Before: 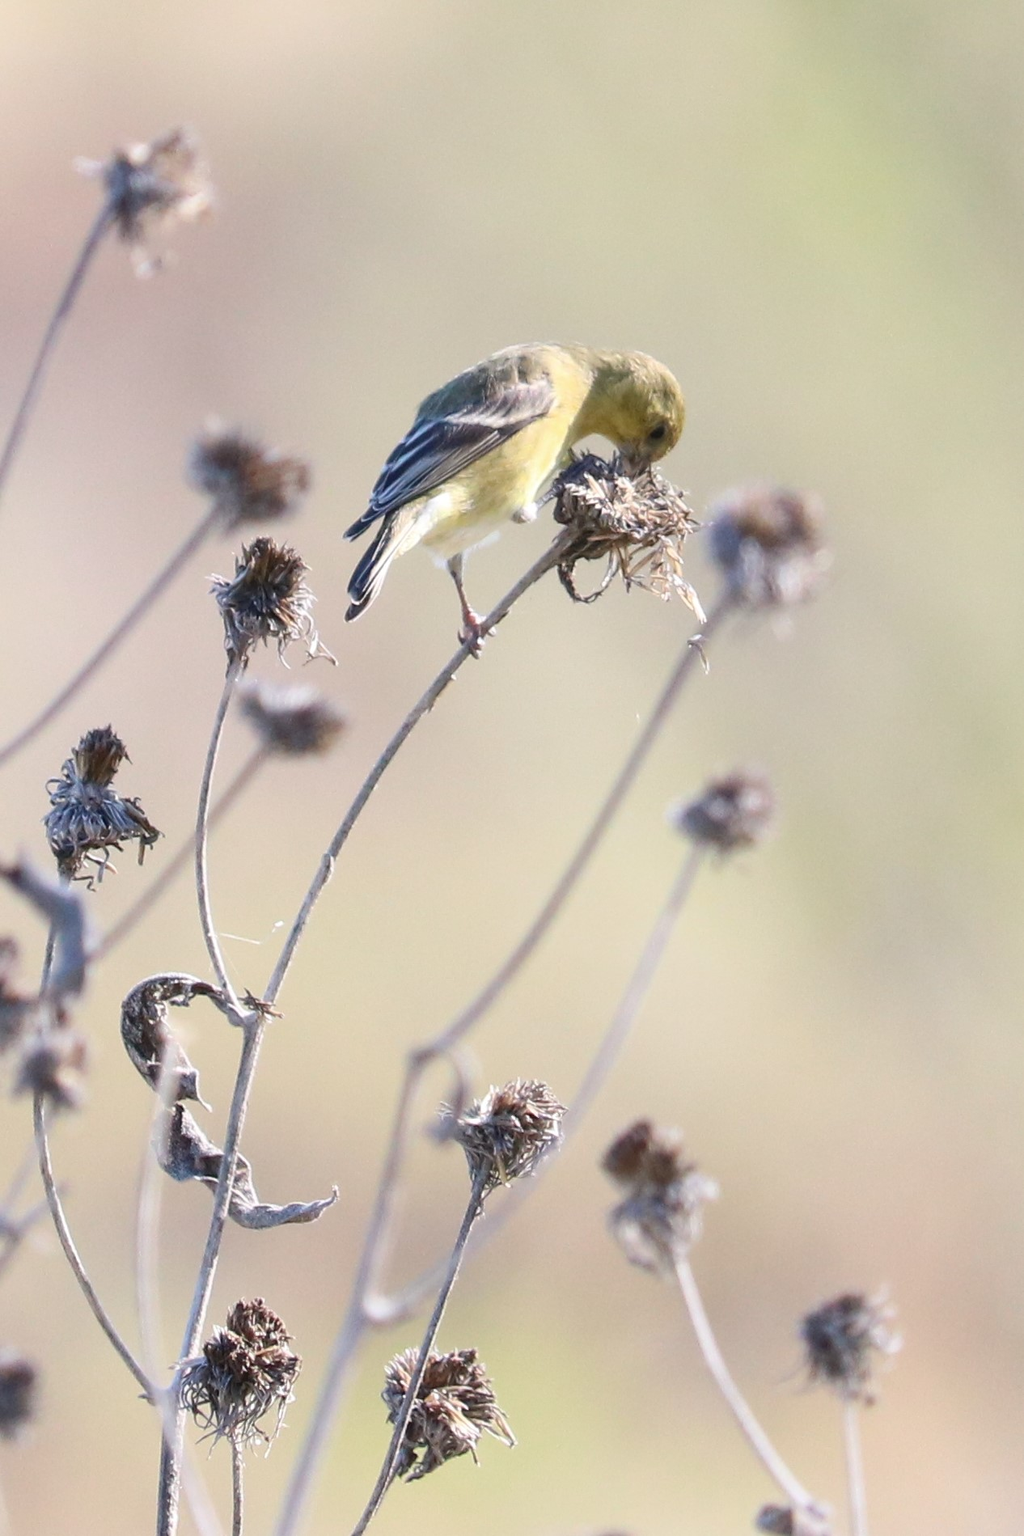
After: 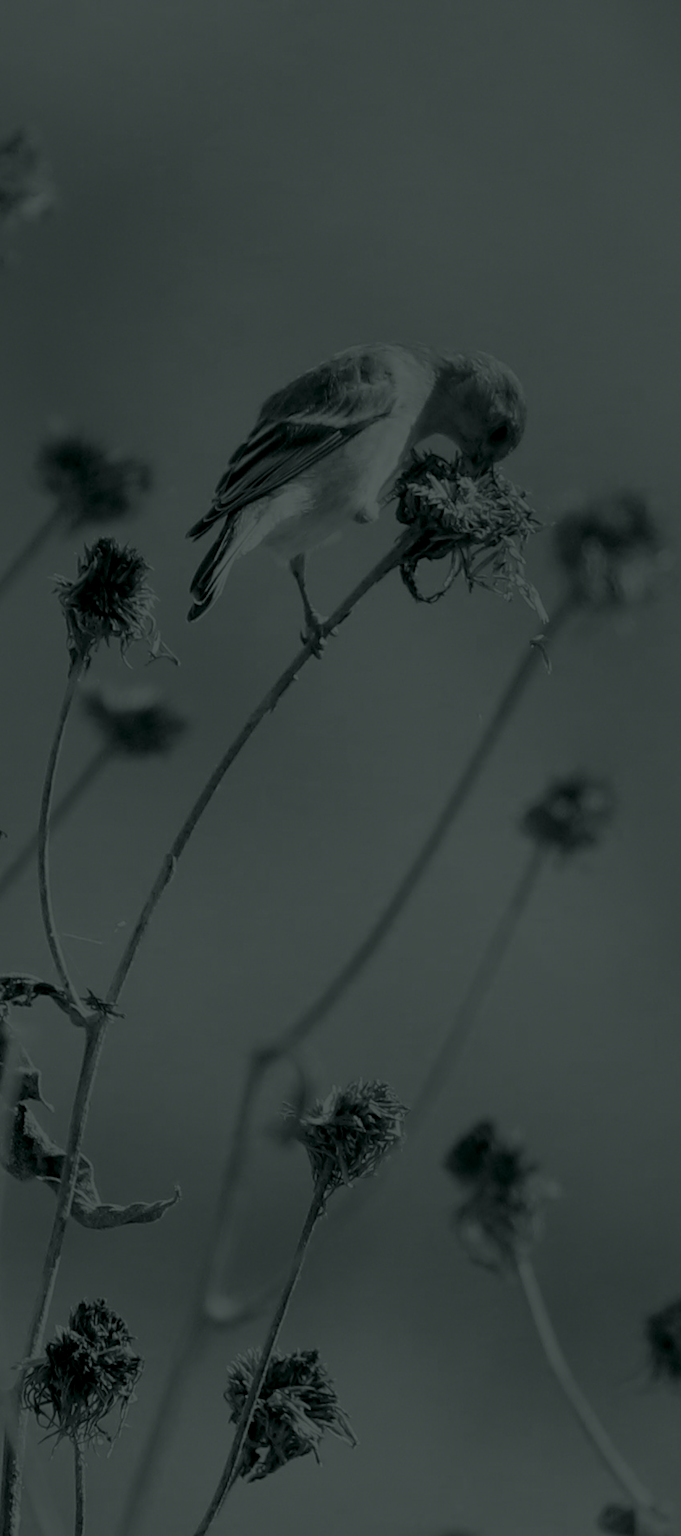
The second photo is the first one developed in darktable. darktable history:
colorize: hue 90°, saturation 19%, lightness 1.59%, version 1
color zones: curves: ch0 [(0, 0.5) (0.125, 0.4) (0.25, 0.5) (0.375, 0.4) (0.5, 0.4) (0.625, 0.6) (0.75, 0.6) (0.875, 0.5)]; ch1 [(0, 0.35) (0.125, 0.45) (0.25, 0.35) (0.375, 0.35) (0.5, 0.35) (0.625, 0.35) (0.75, 0.45) (0.875, 0.35)]; ch2 [(0, 0.6) (0.125, 0.5) (0.25, 0.5) (0.375, 0.6) (0.5, 0.6) (0.625, 0.5) (0.75, 0.5) (0.875, 0.5)]
color correction: highlights a* 10.32, highlights b* 14.66, shadows a* -9.59, shadows b* -15.02
crop: left 15.419%, right 17.914%
